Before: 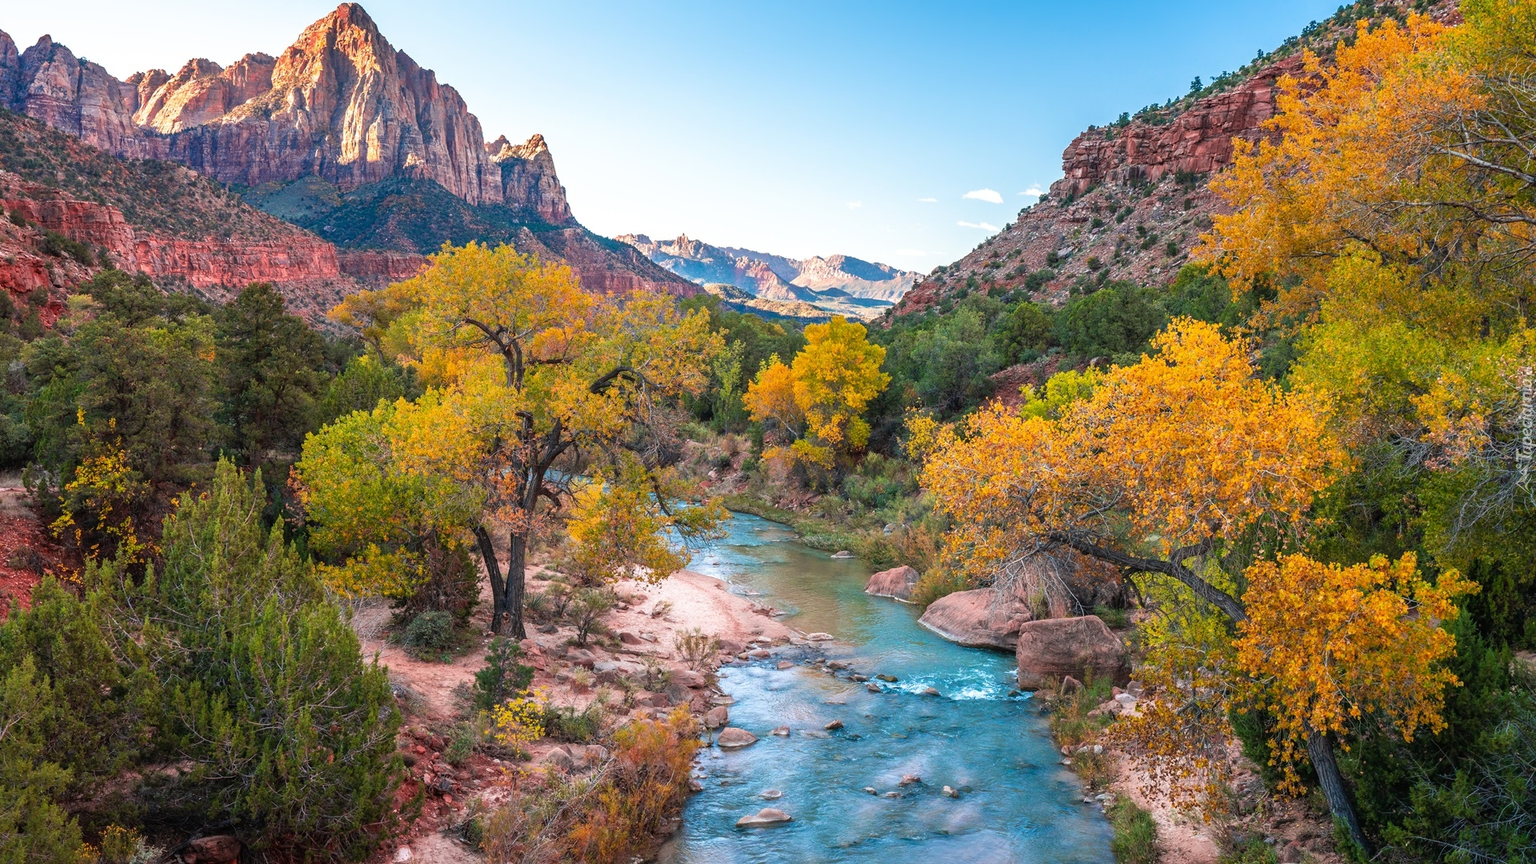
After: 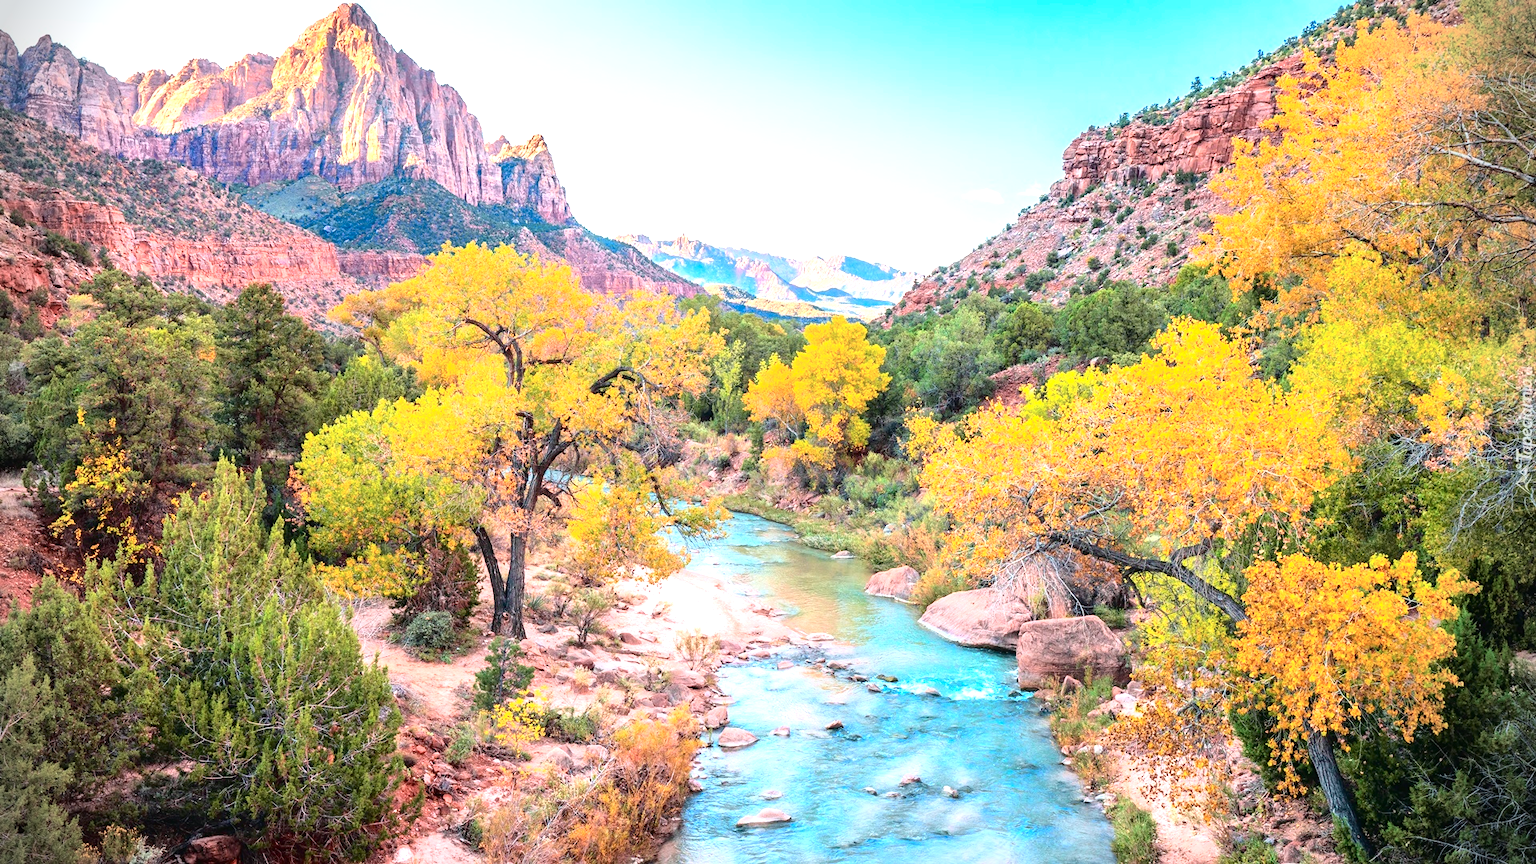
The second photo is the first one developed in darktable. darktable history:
vignetting: fall-off start 88.26%, fall-off radius 24.61%
tone curve: curves: ch0 [(0, 0.023) (0.087, 0.065) (0.184, 0.168) (0.45, 0.54) (0.57, 0.683) (0.722, 0.825) (0.877, 0.948) (1, 1)]; ch1 [(0, 0) (0.388, 0.369) (0.44, 0.44) (0.489, 0.481) (0.534, 0.551) (0.657, 0.659) (1, 1)]; ch2 [(0, 0) (0.353, 0.317) (0.408, 0.427) (0.472, 0.46) (0.5, 0.496) (0.537, 0.539) (0.576, 0.592) (0.625, 0.631) (1, 1)], color space Lab, independent channels, preserve colors none
exposure: black level correction 0.001, exposure 1.04 EV, compensate highlight preservation false
